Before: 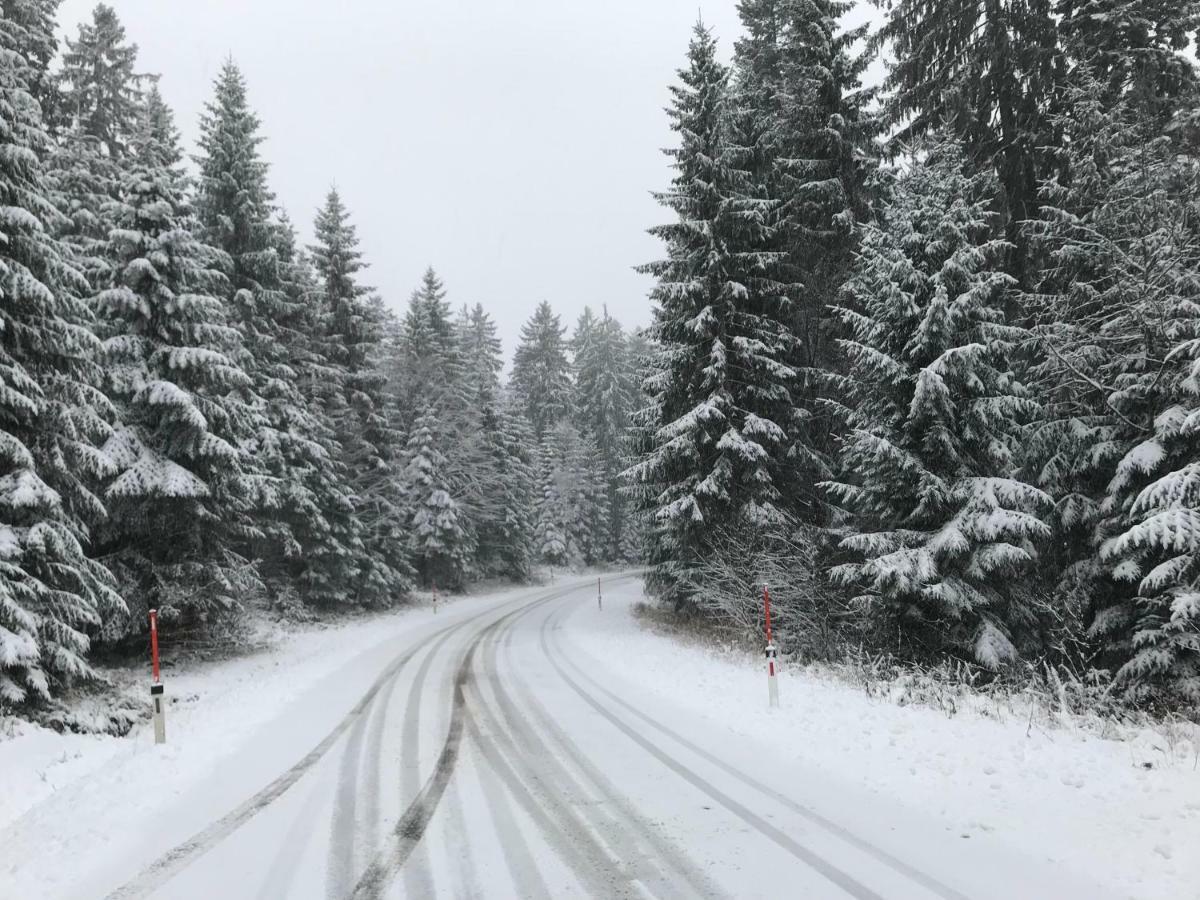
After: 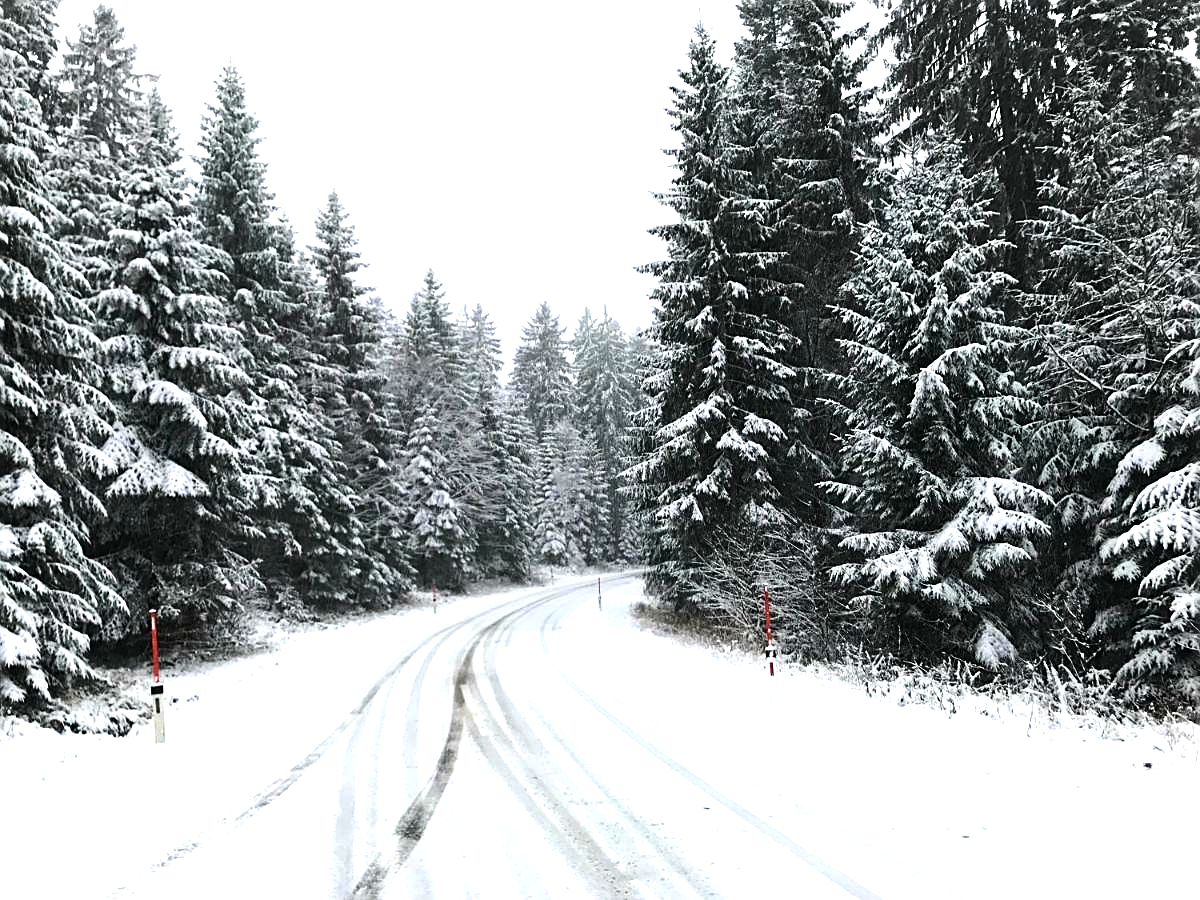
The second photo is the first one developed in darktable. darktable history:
color balance rgb: linear chroma grading › global chroma 33.4%
tone equalizer: -8 EV -1.08 EV, -7 EV -1.01 EV, -6 EV -0.867 EV, -5 EV -0.578 EV, -3 EV 0.578 EV, -2 EV 0.867 EV, -1 EV 1.01 EV, +0 EV 1.08 EV, edges refinement/feathering 500, mask exposure compensation -1.57 EV, preserve details no
sharpen: on, module defaults
